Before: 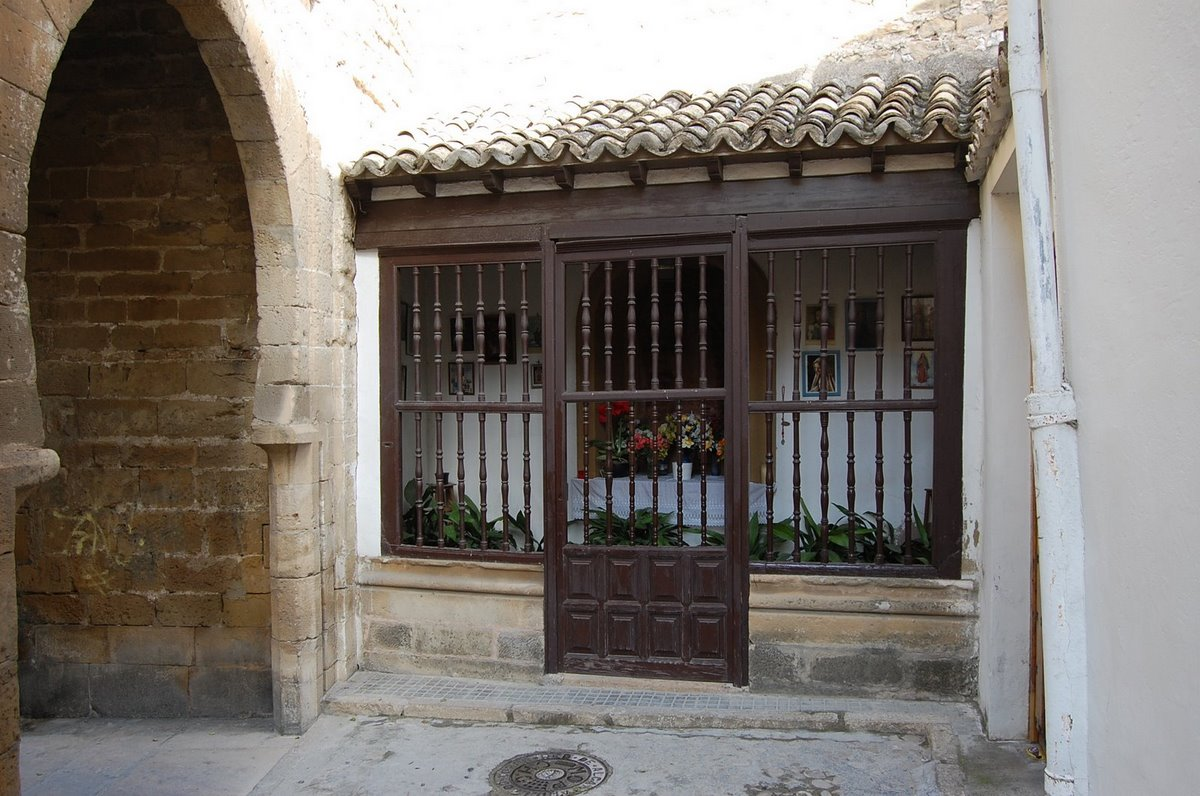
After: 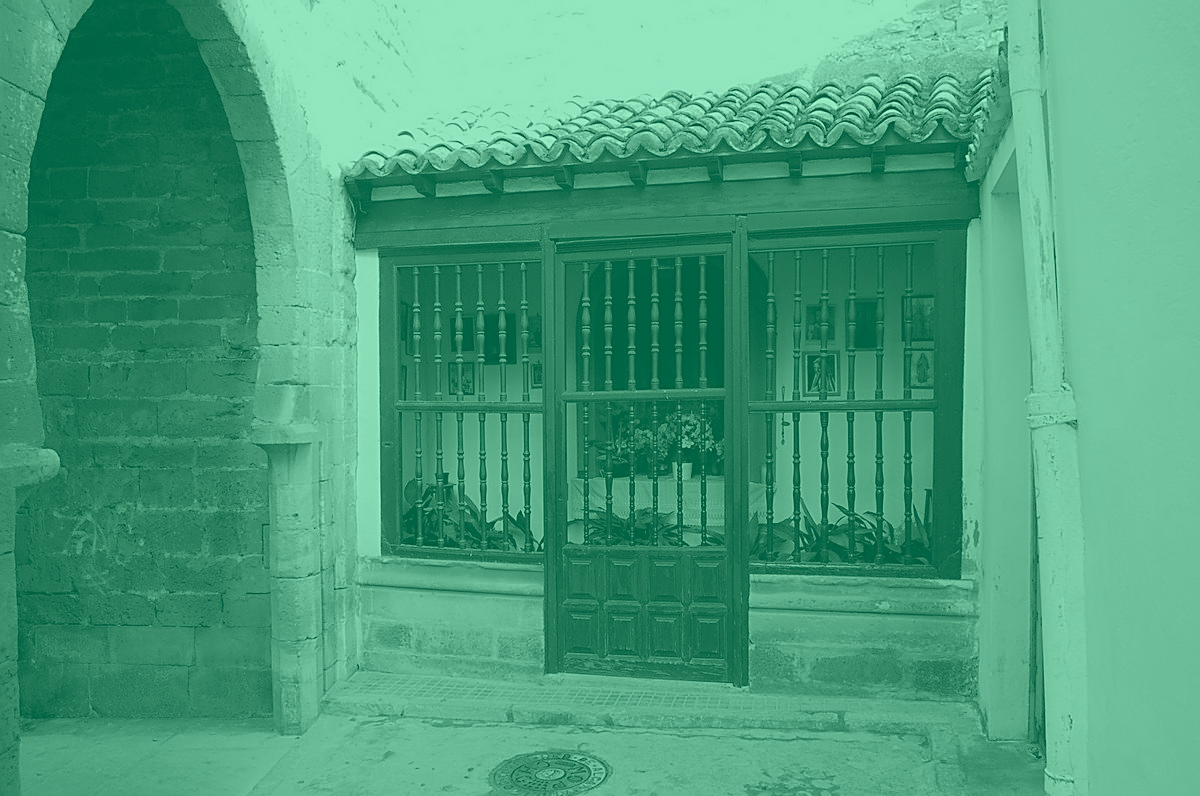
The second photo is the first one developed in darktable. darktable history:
color contrast: green-magenta contrast 1.73, blue-yellow contrast 1.15
colorize: hue 147.6°, saturation 65%, lightness 21.64%
sharpen: on, module defaults
